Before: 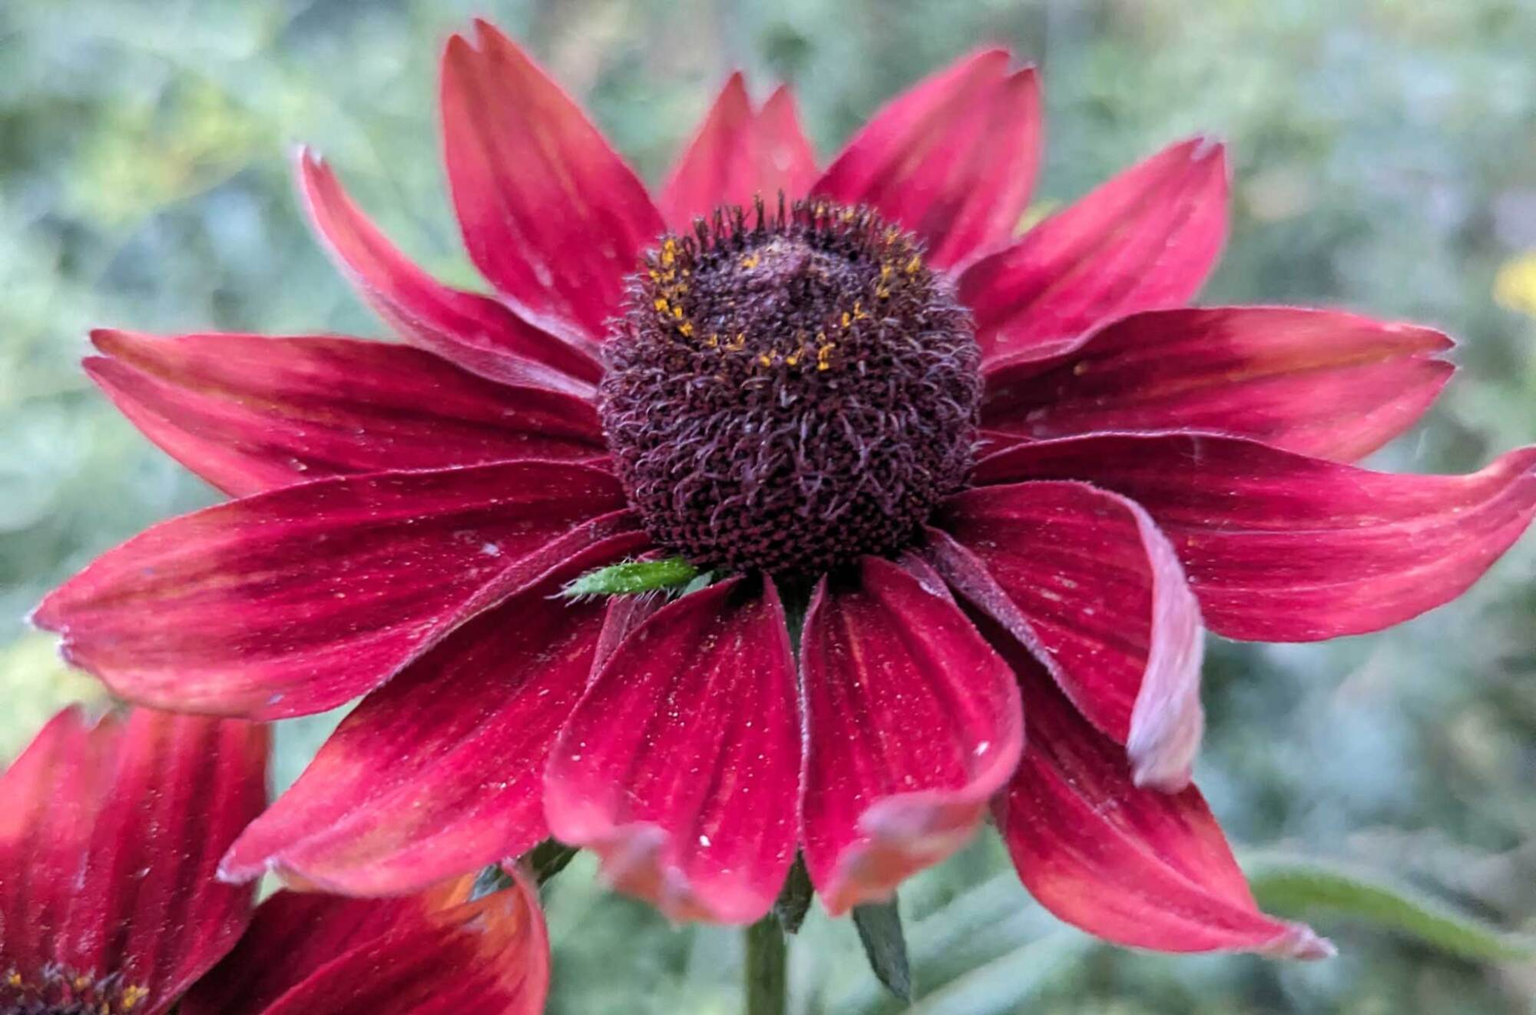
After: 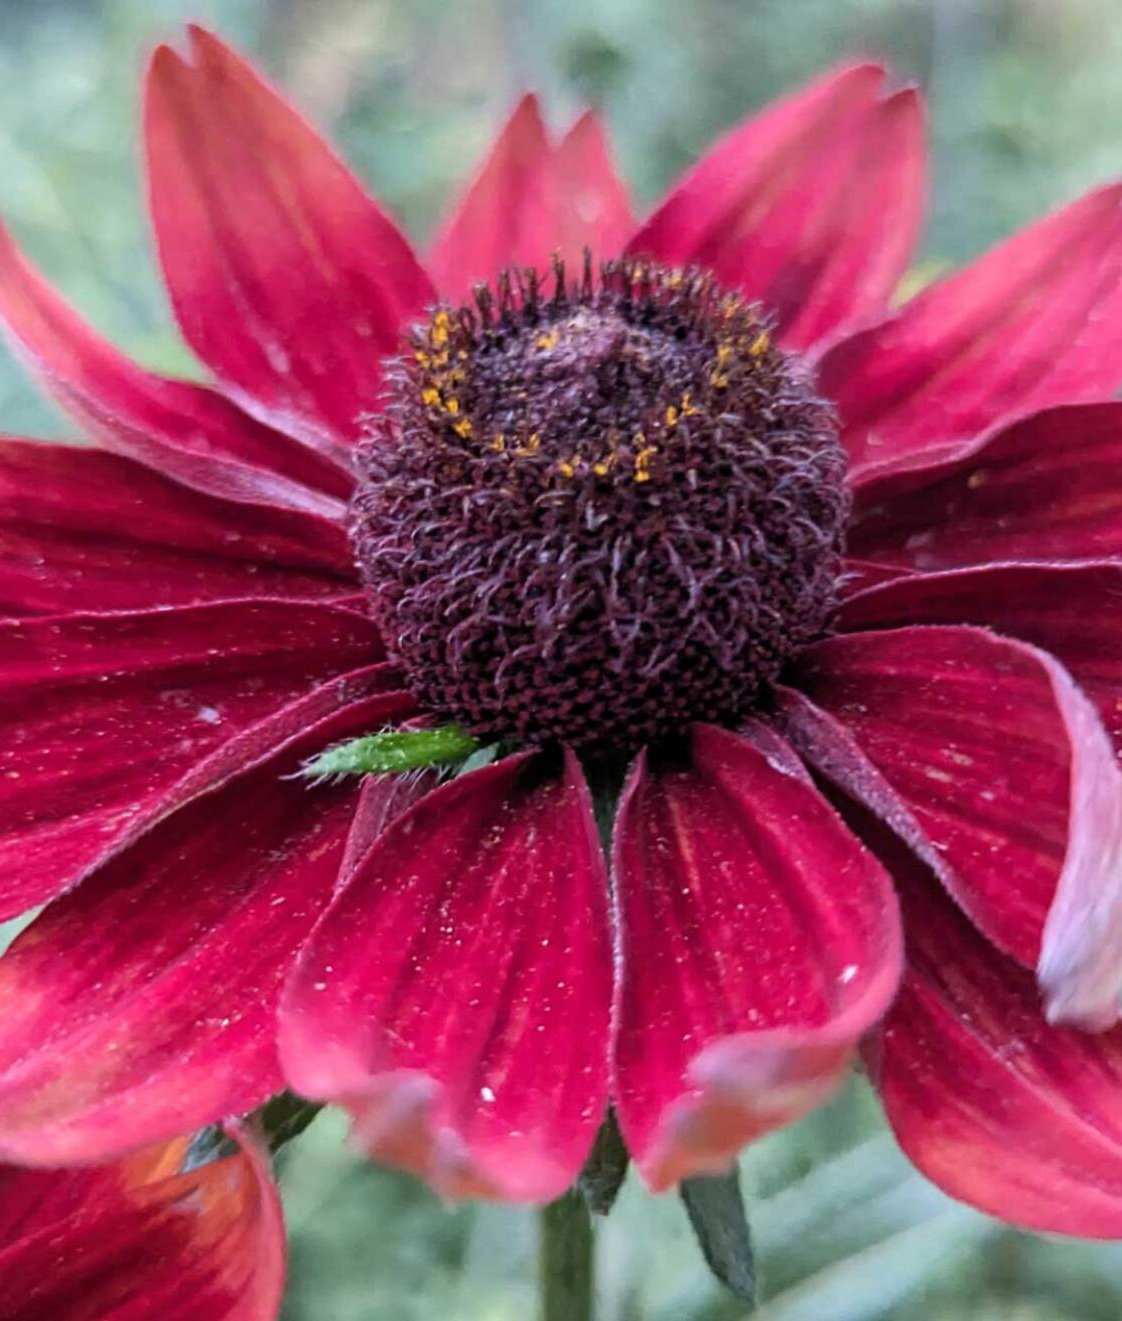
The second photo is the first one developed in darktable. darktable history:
crop: left 21.507%, right 22.359%
